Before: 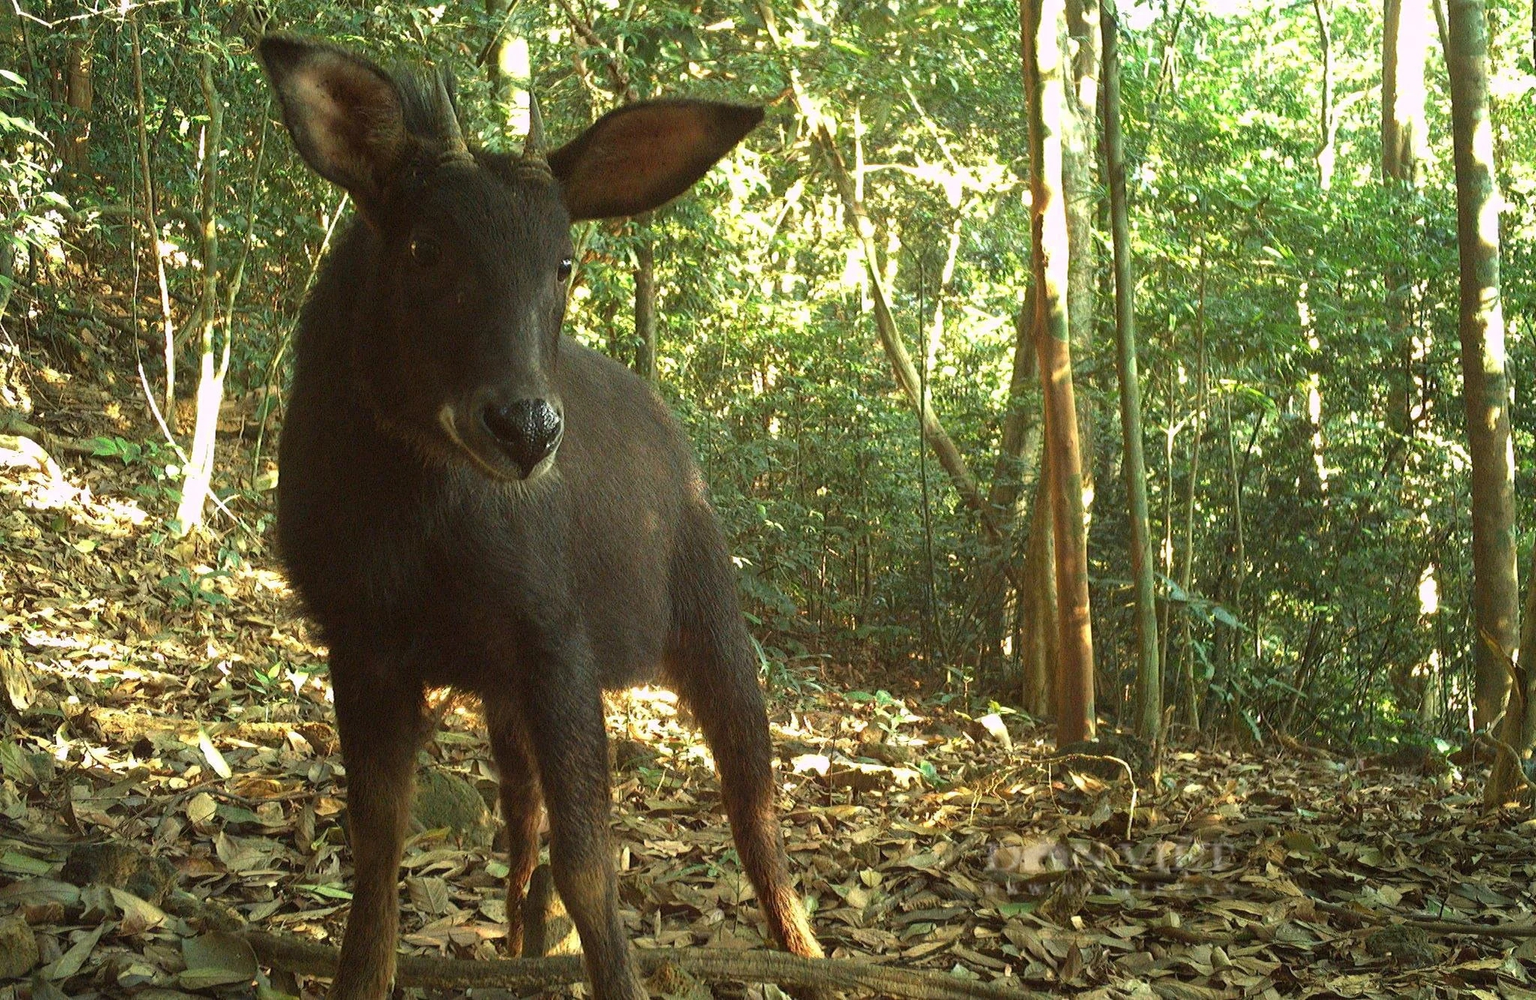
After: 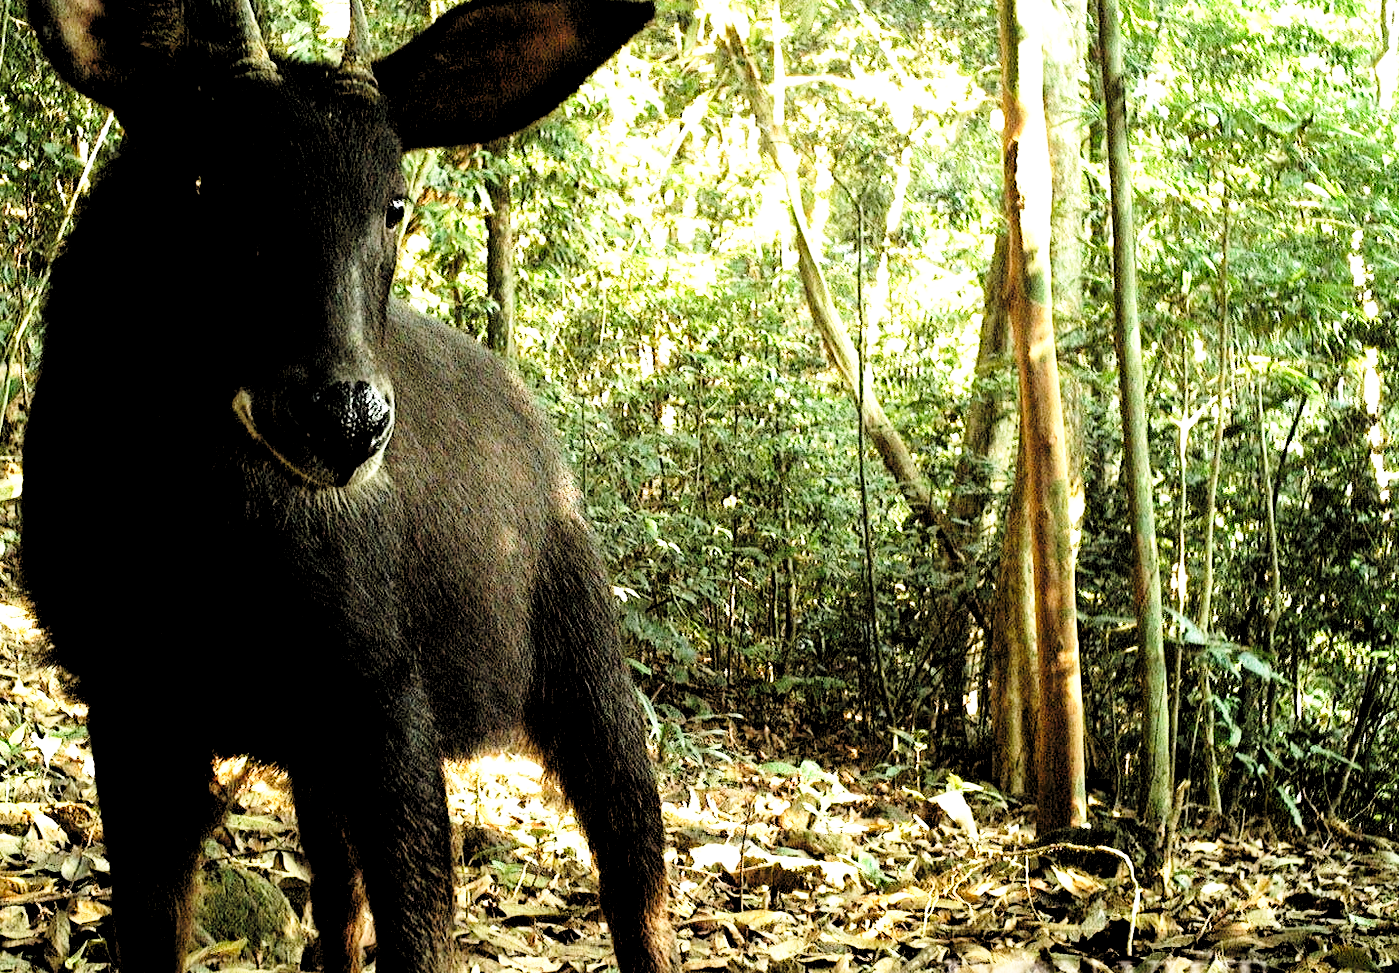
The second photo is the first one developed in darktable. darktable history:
rgb levels: levels [[0.029, 0.461, 0.922], [0, 0.5, 1], [0, 0.5, 1]]
tone equalizer: -8 EV -0.75 EV, -7 EV -0.7 EV, -6 EV -0.6 EV, -5 EV -0.4 EV, -3 EV 0.4 EV, -2 EV 0.6 EV, -1 EV 0.7 EV, +0 EV 0.75 EV, edges refinement/feathering 500, mask exposure compensation -1.57 EV, preserve details no
base curve: curves: ch0 [(0, 0) (0.028, 0.03) (0.121, 0.232) (0.46, 0.748) (0.859, 0.968) (1, 1)], preserve colors none
crop and rotate: left 17.046%, top 10.659%, right 12.989%, bottom 14.553%
